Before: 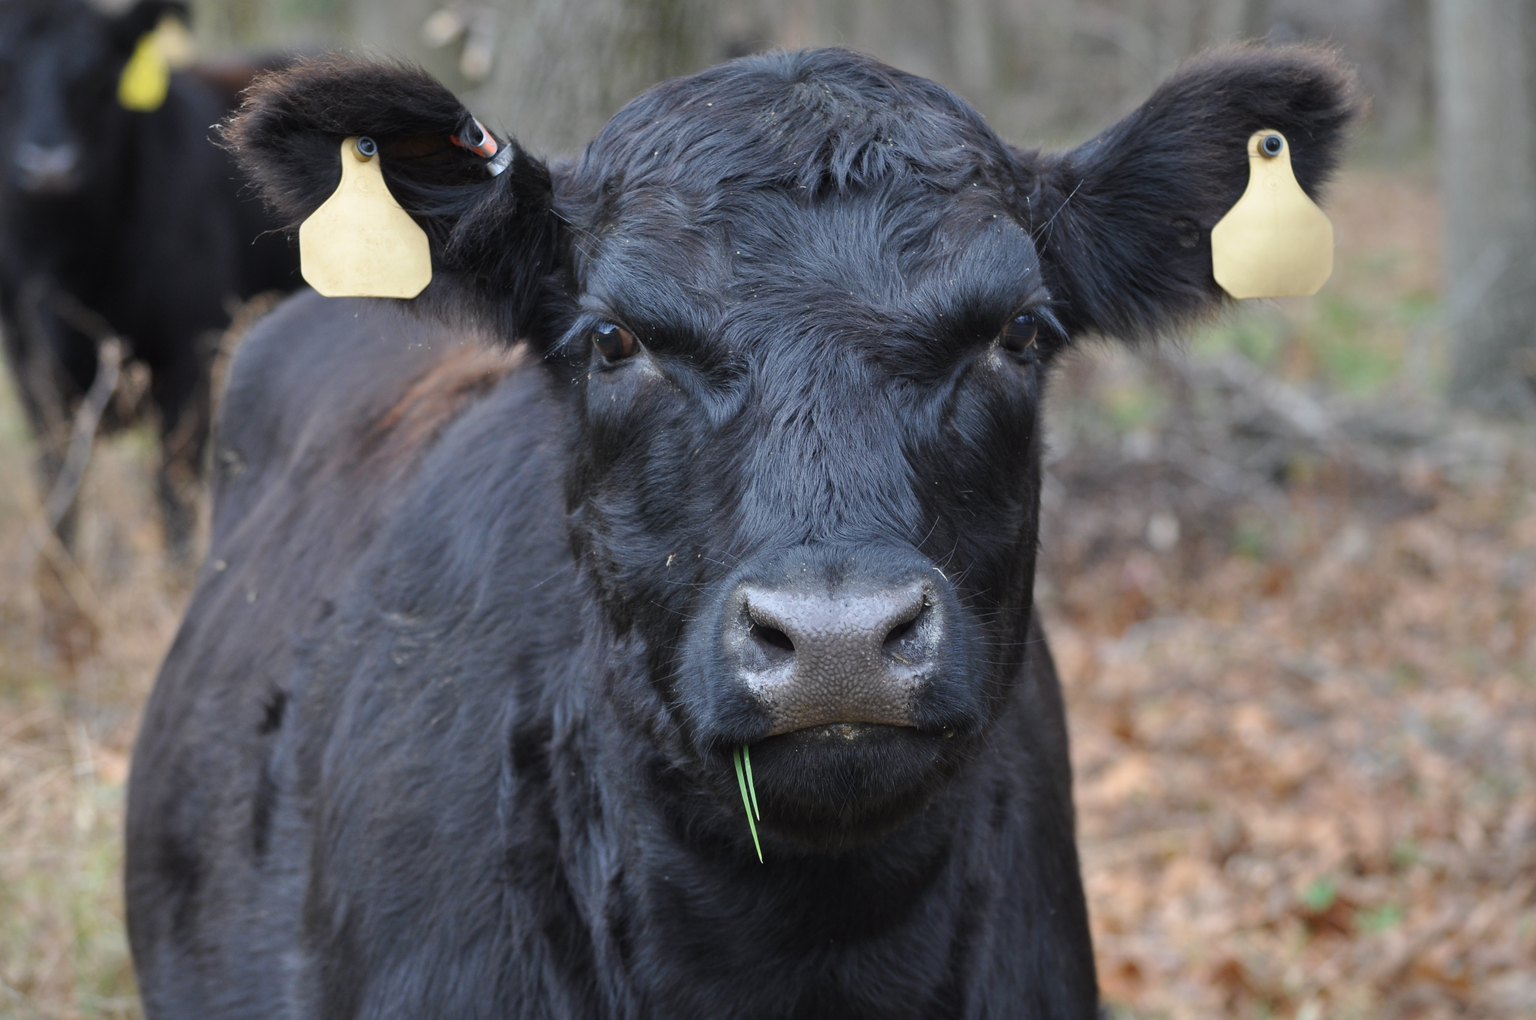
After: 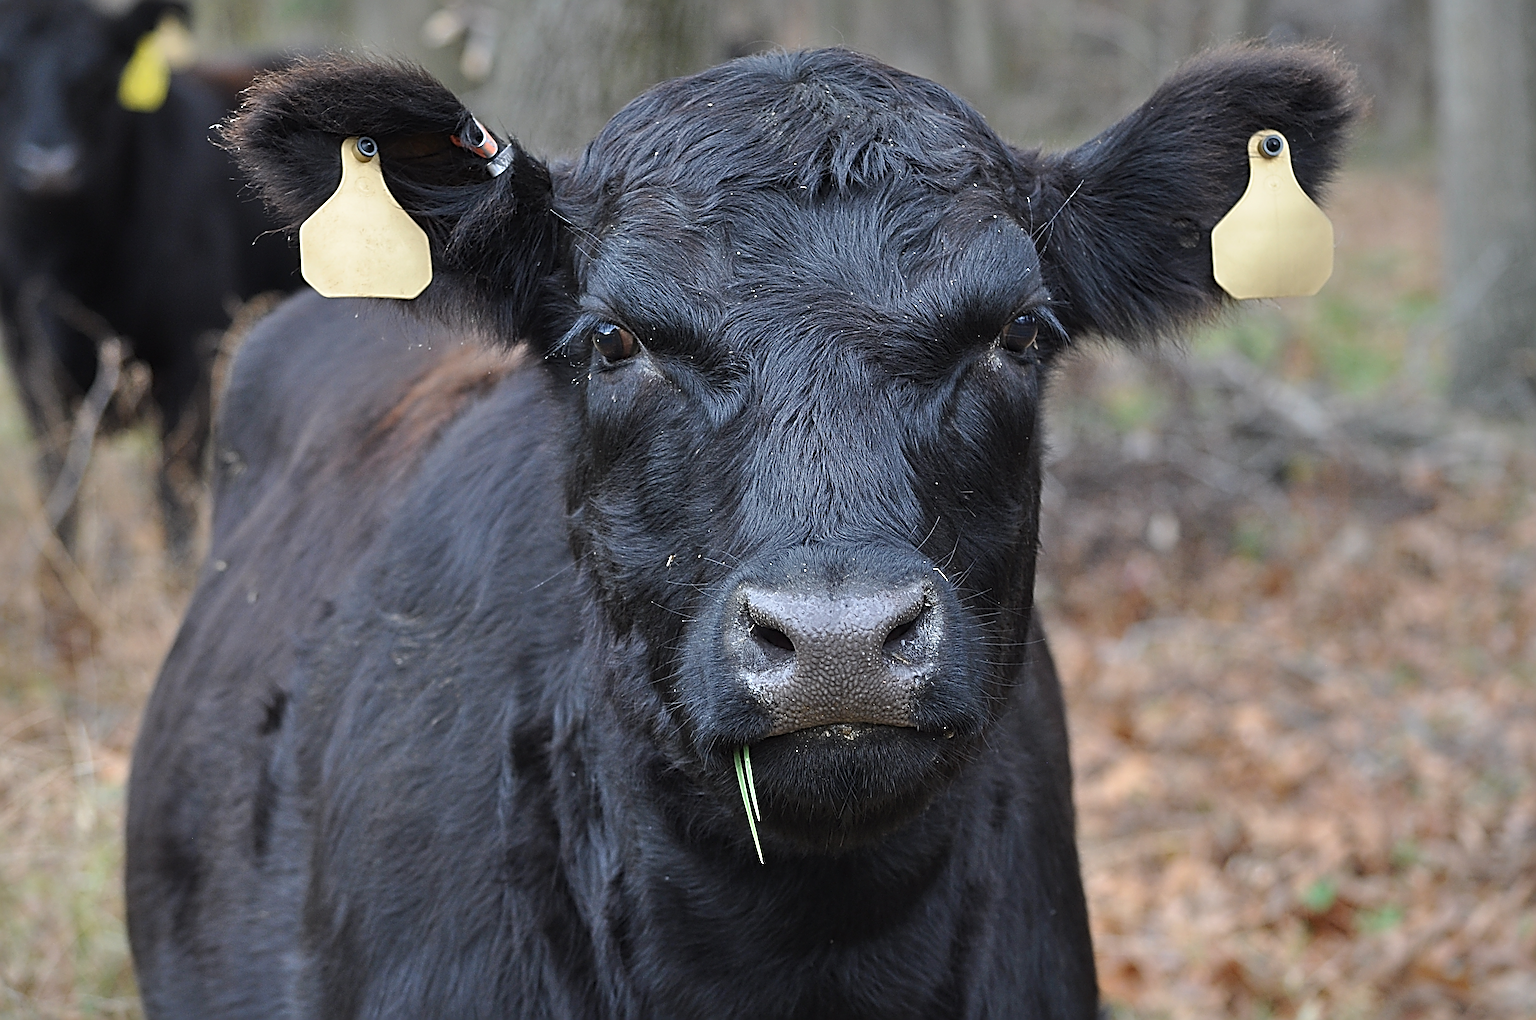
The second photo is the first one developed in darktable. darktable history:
sharpen: radius 4.021, amount 1.992
